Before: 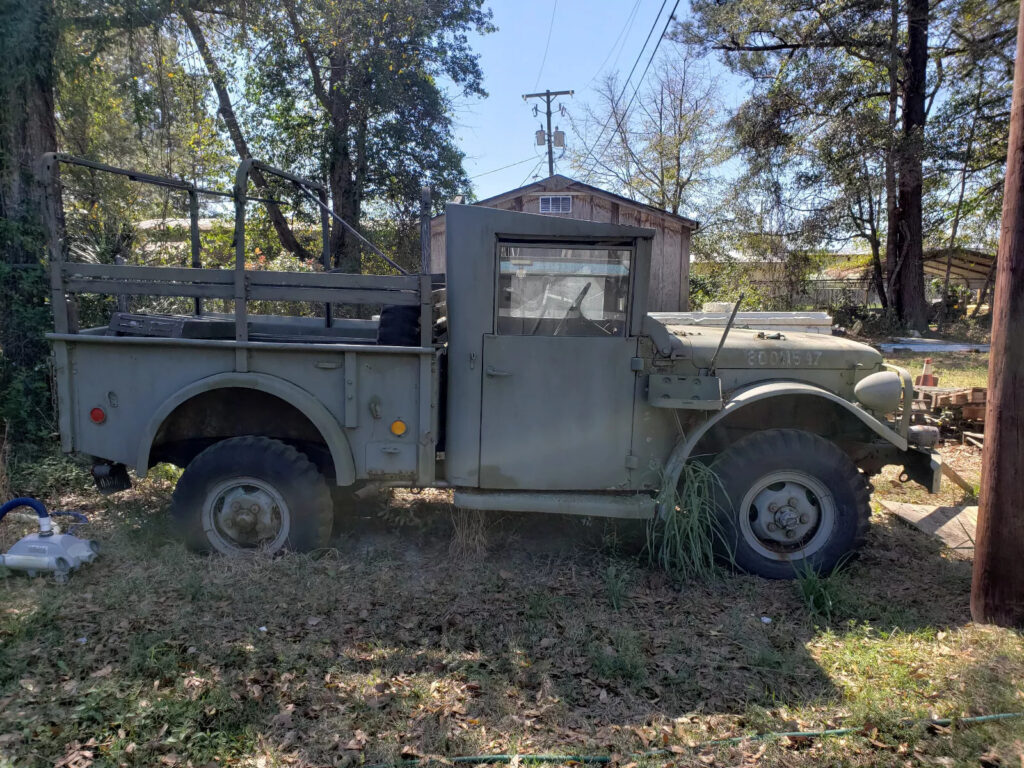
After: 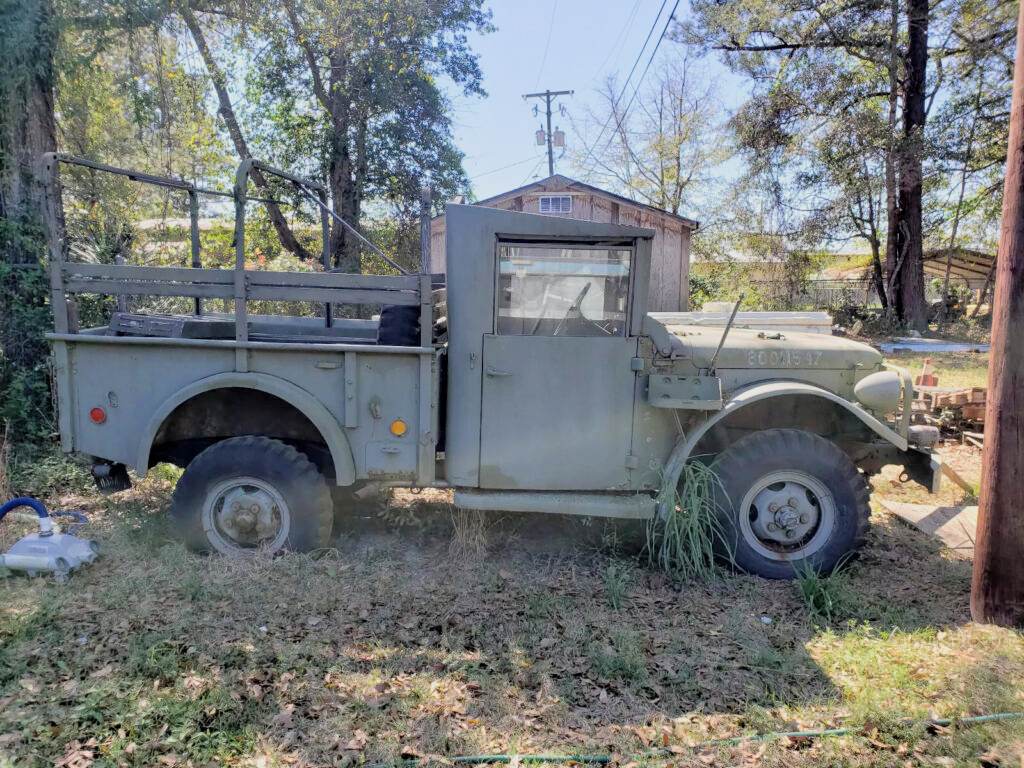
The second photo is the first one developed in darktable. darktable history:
filmic rgb: black relative exposure -8.79 EV, white relative exposure 4.98 EV, threshold 3 EV, target black luminance 0%, hardness 3.77, latitude 66.33%, contrast 0.822, shadows ↔ highlights balance 20%, color science v5 (2021), contrast in shadows safe, contrast in highlights safe, enable highlight reconstruction true
exposure: black level correction 0, exposure 1.173 EV, compensate exposure bias true, compensate highlight preservation false
